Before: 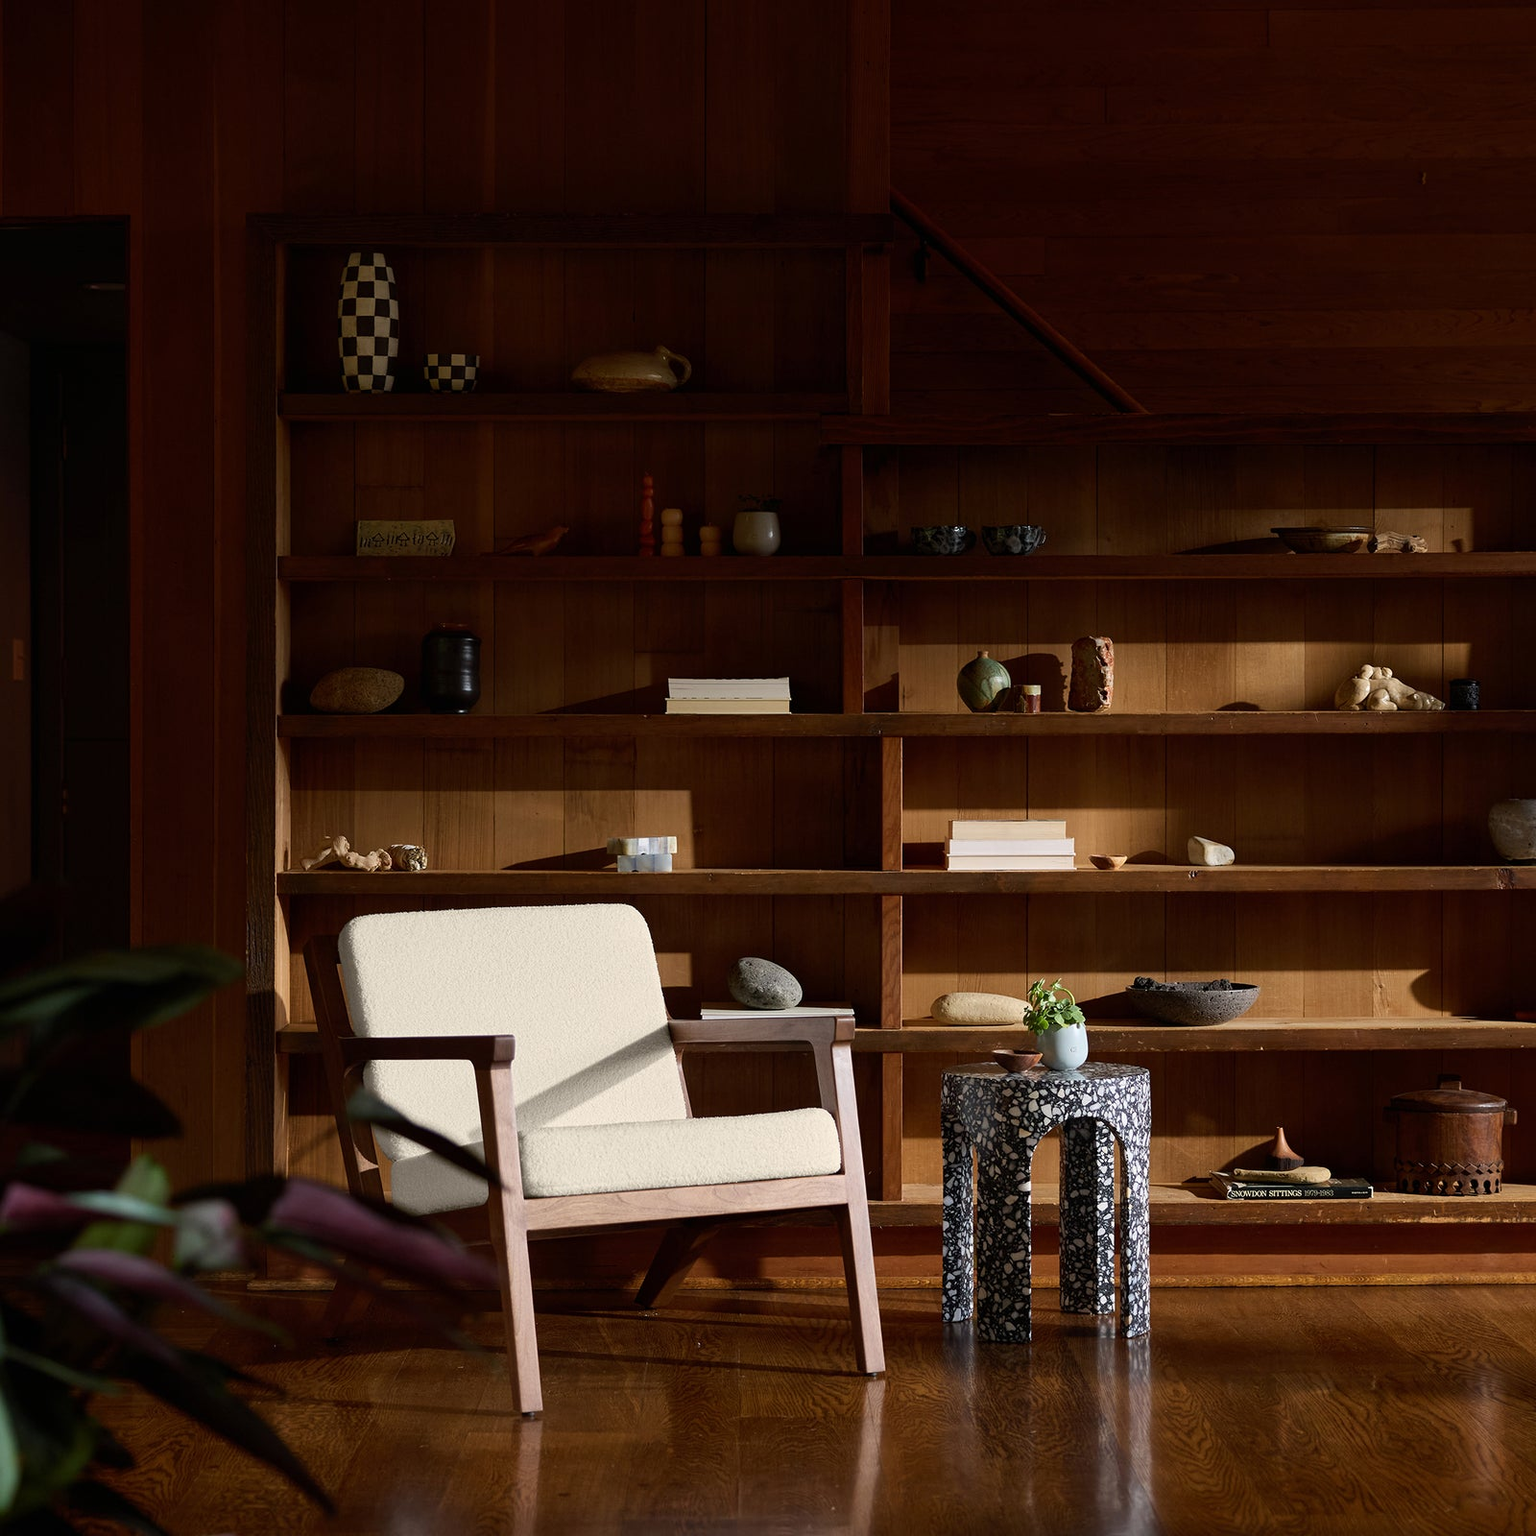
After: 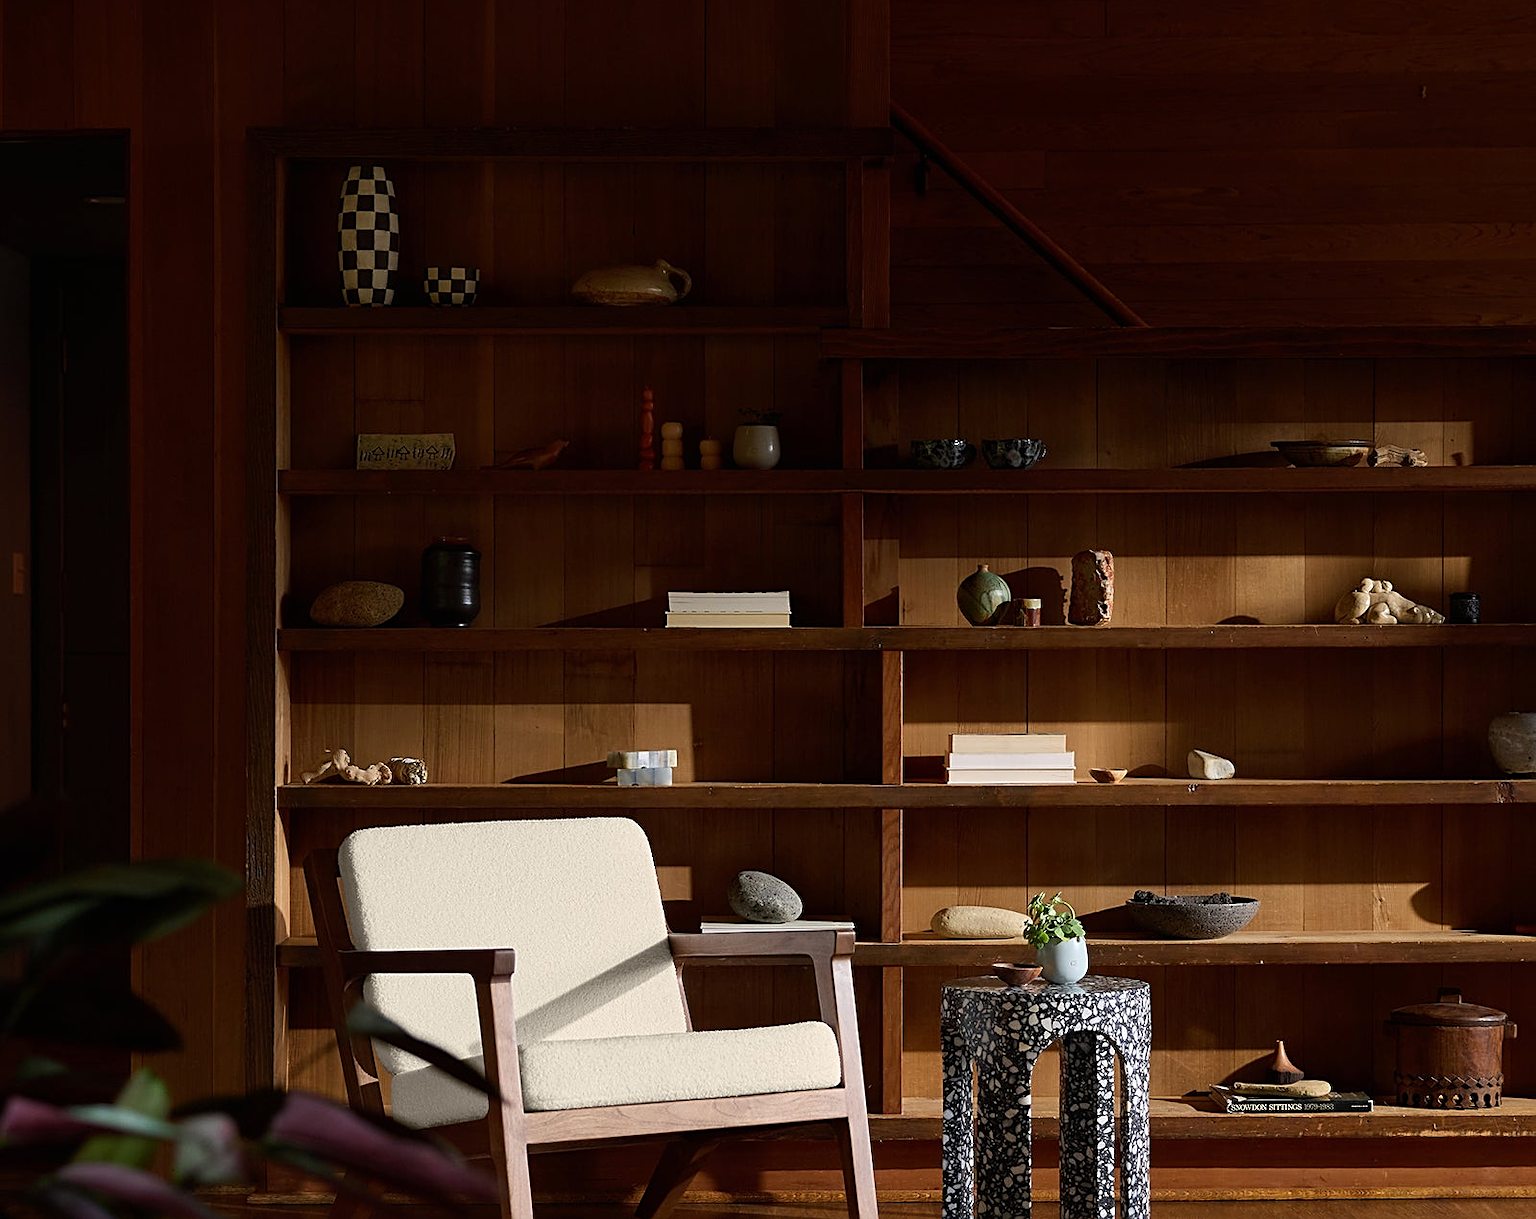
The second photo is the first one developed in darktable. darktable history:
crop and rotate: top 5.667%, bottom 14.937%
sharpen: on, module defaults
